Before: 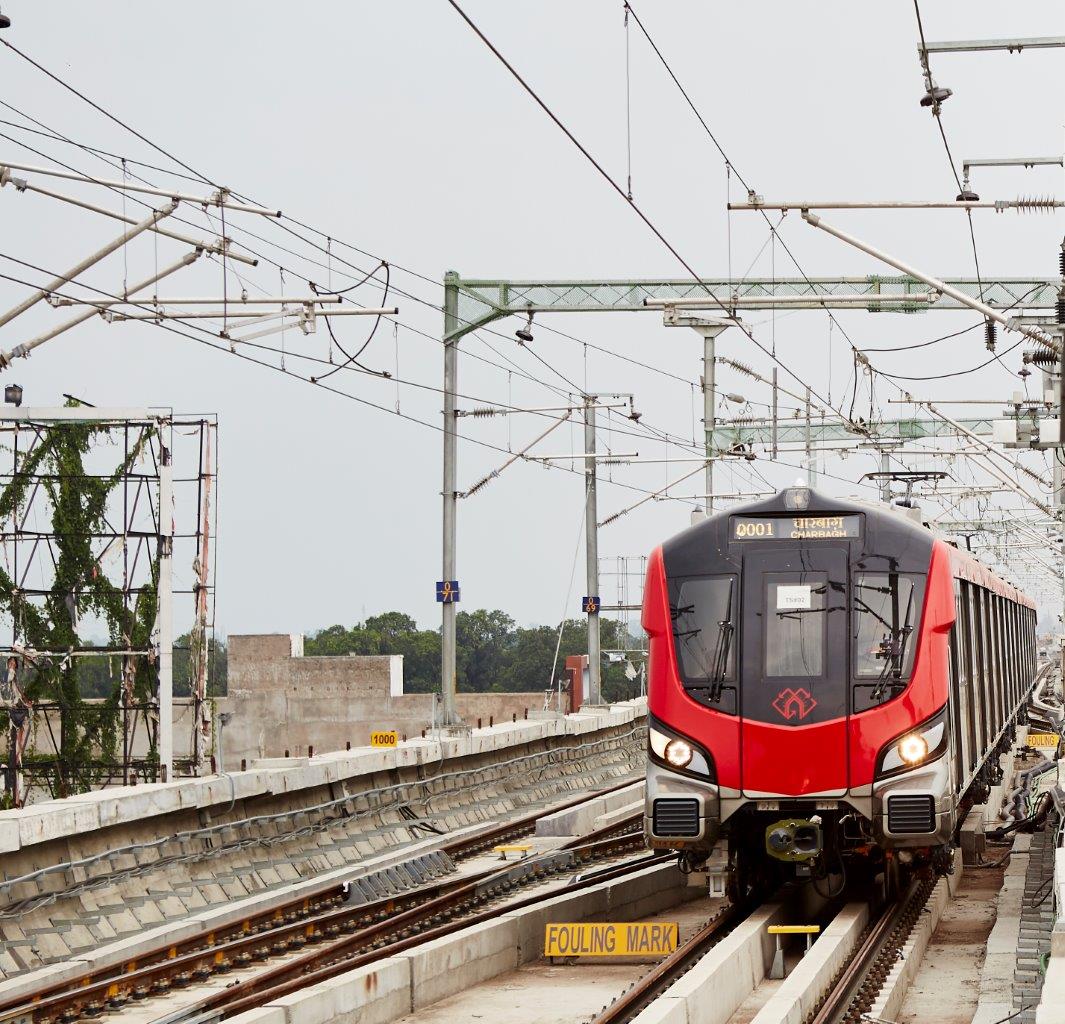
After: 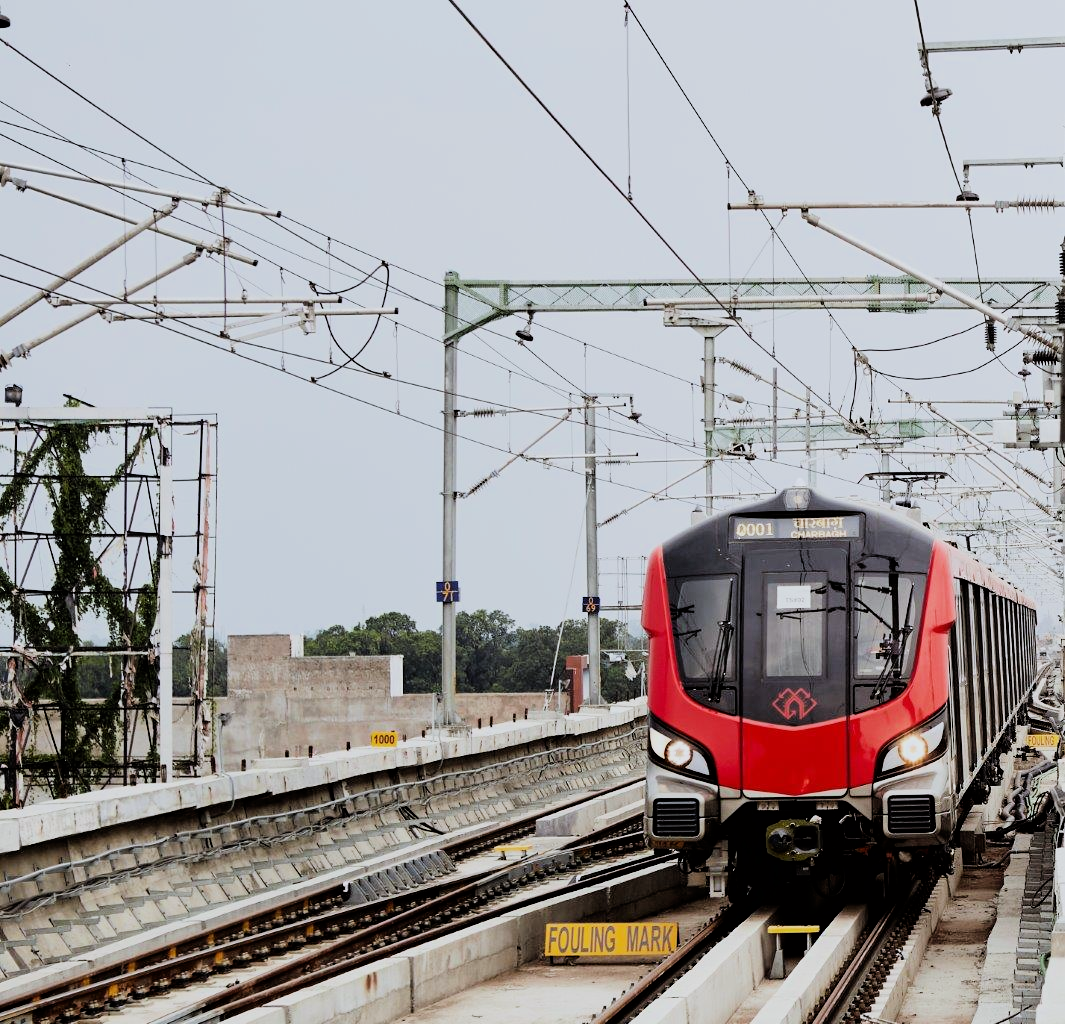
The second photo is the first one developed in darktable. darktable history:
filmic rgb: black relative exposure -5 EV, hardness 2.88, contrast 1.3
white balance: red 0.967, blue 1.049
